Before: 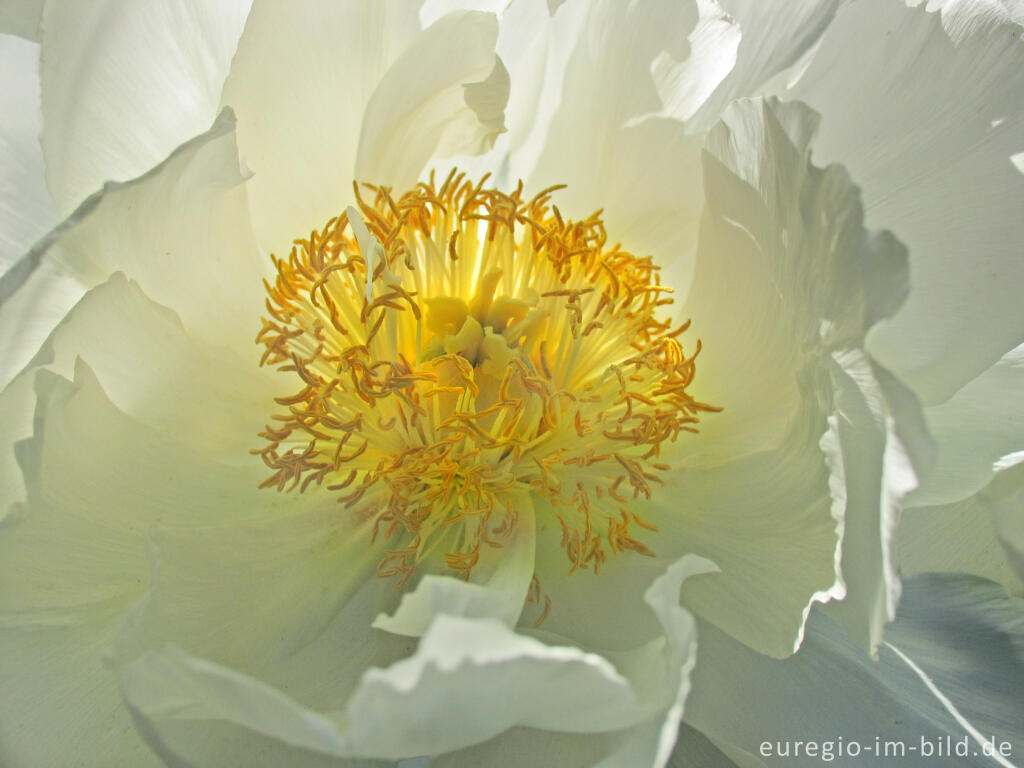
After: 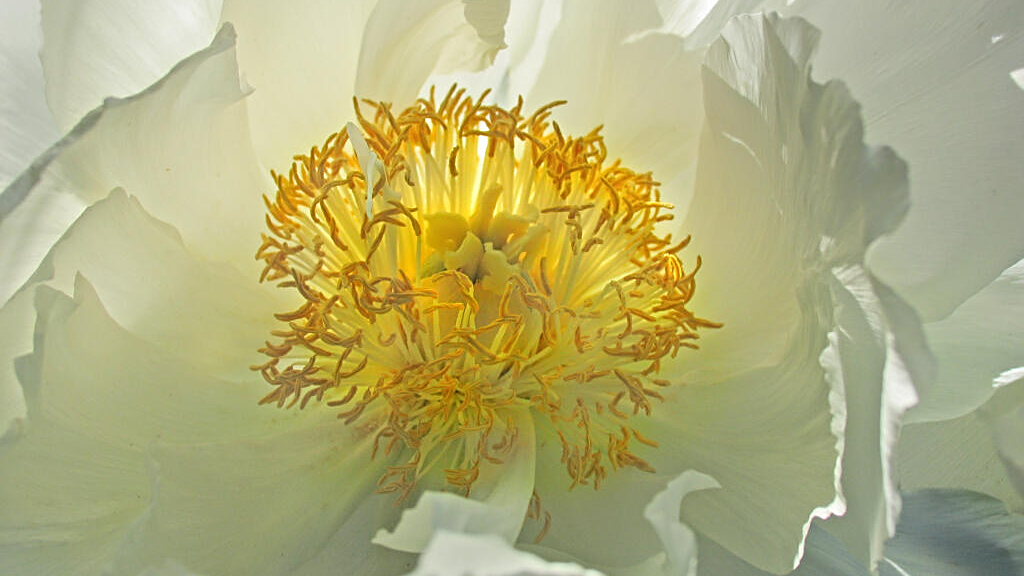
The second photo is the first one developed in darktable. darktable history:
sharpen: on, module defaults
crop: top 11.033%, bottom 13.947%
